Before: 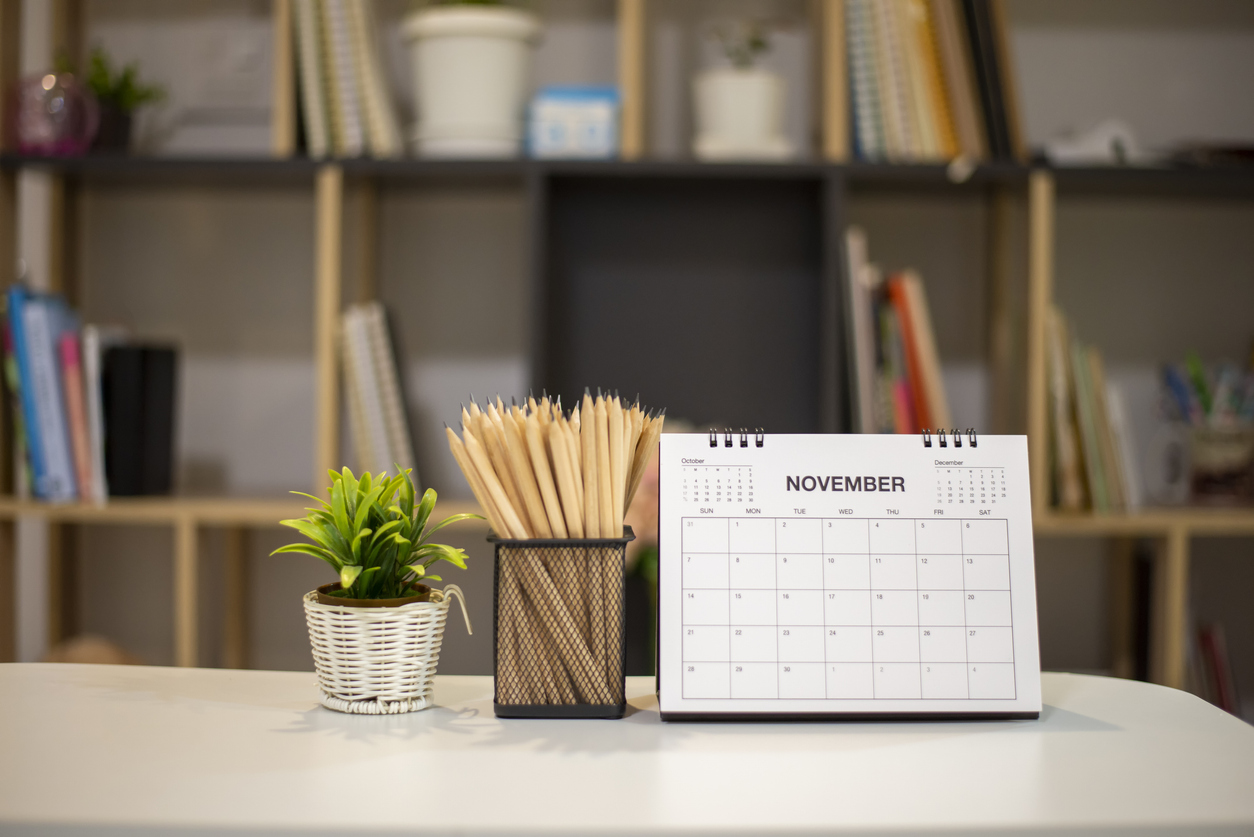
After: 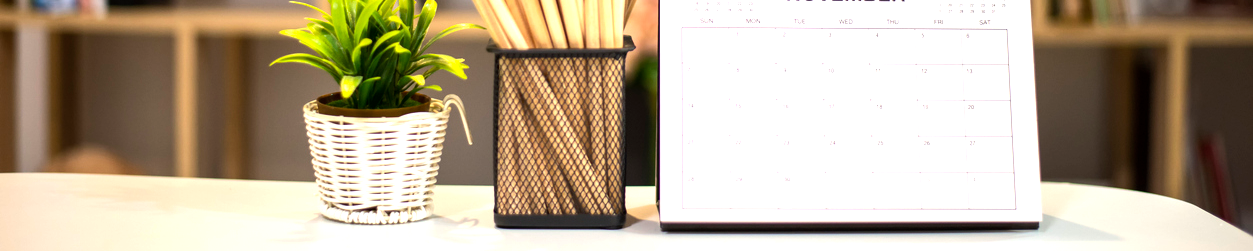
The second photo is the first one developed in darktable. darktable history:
crop and rotate: top 58.692%, bottom 11.3%
color balance rgb: perceptual saturation grading › global saturation 0.859%, perceptual brilliance grading › highlights 48.039%, perceptual brilliance grading › mid-tones 22.155%, perceptual brilliance grading › shadows -5.797%, global vibrance 10.439%, saturation formula JzAzBz (2021)
